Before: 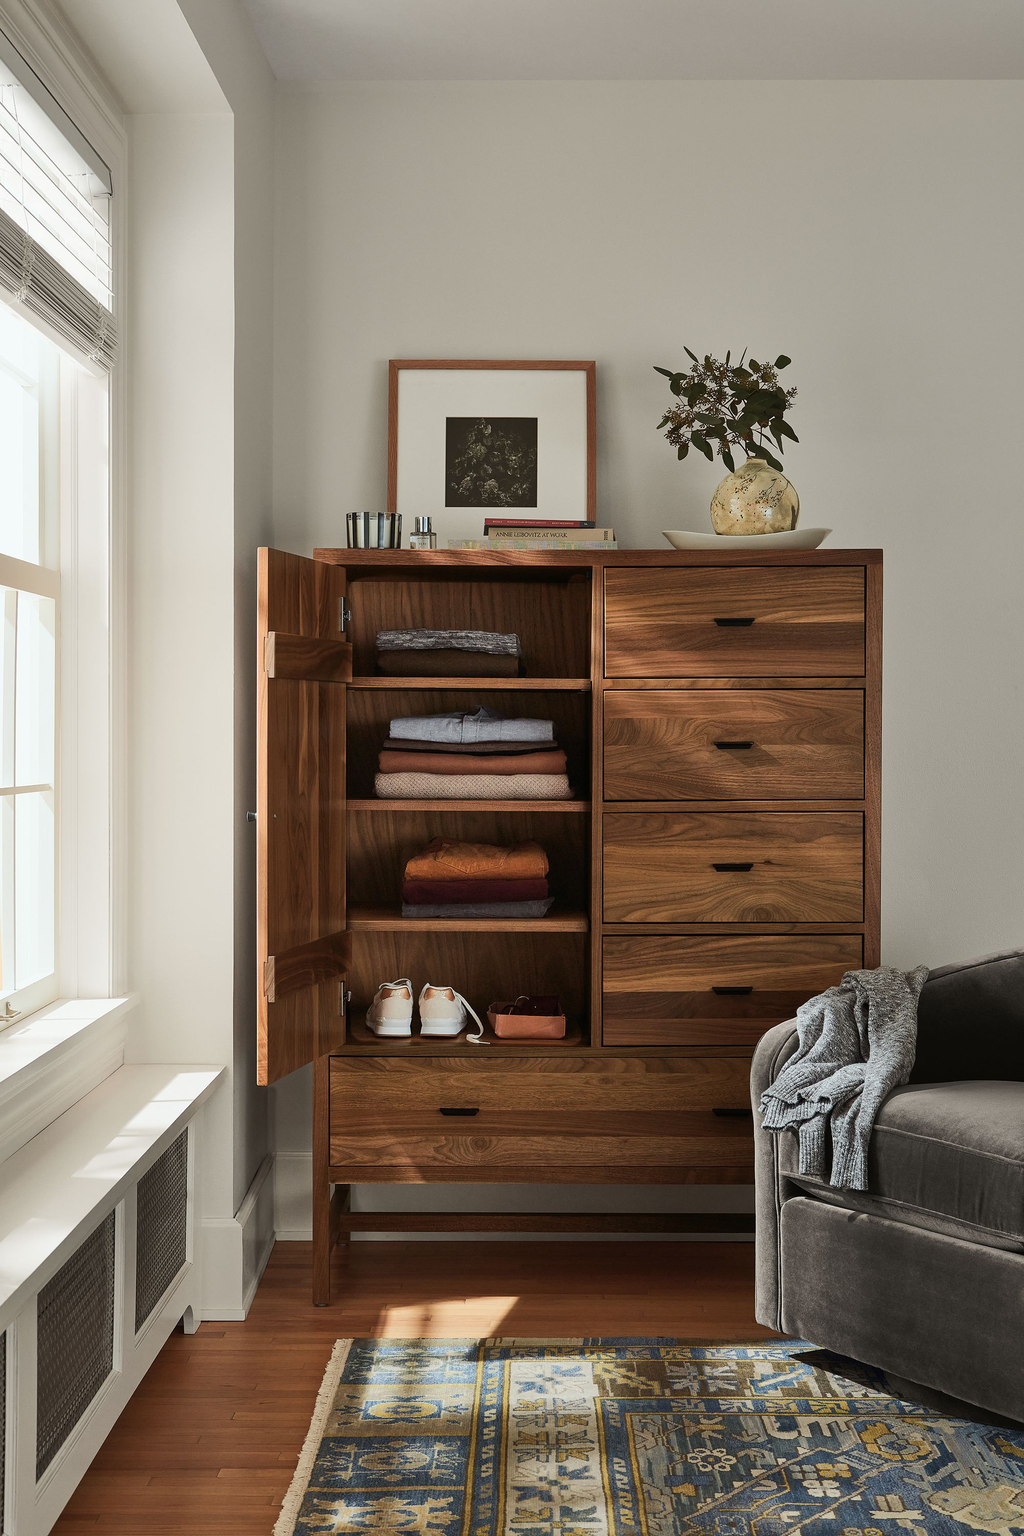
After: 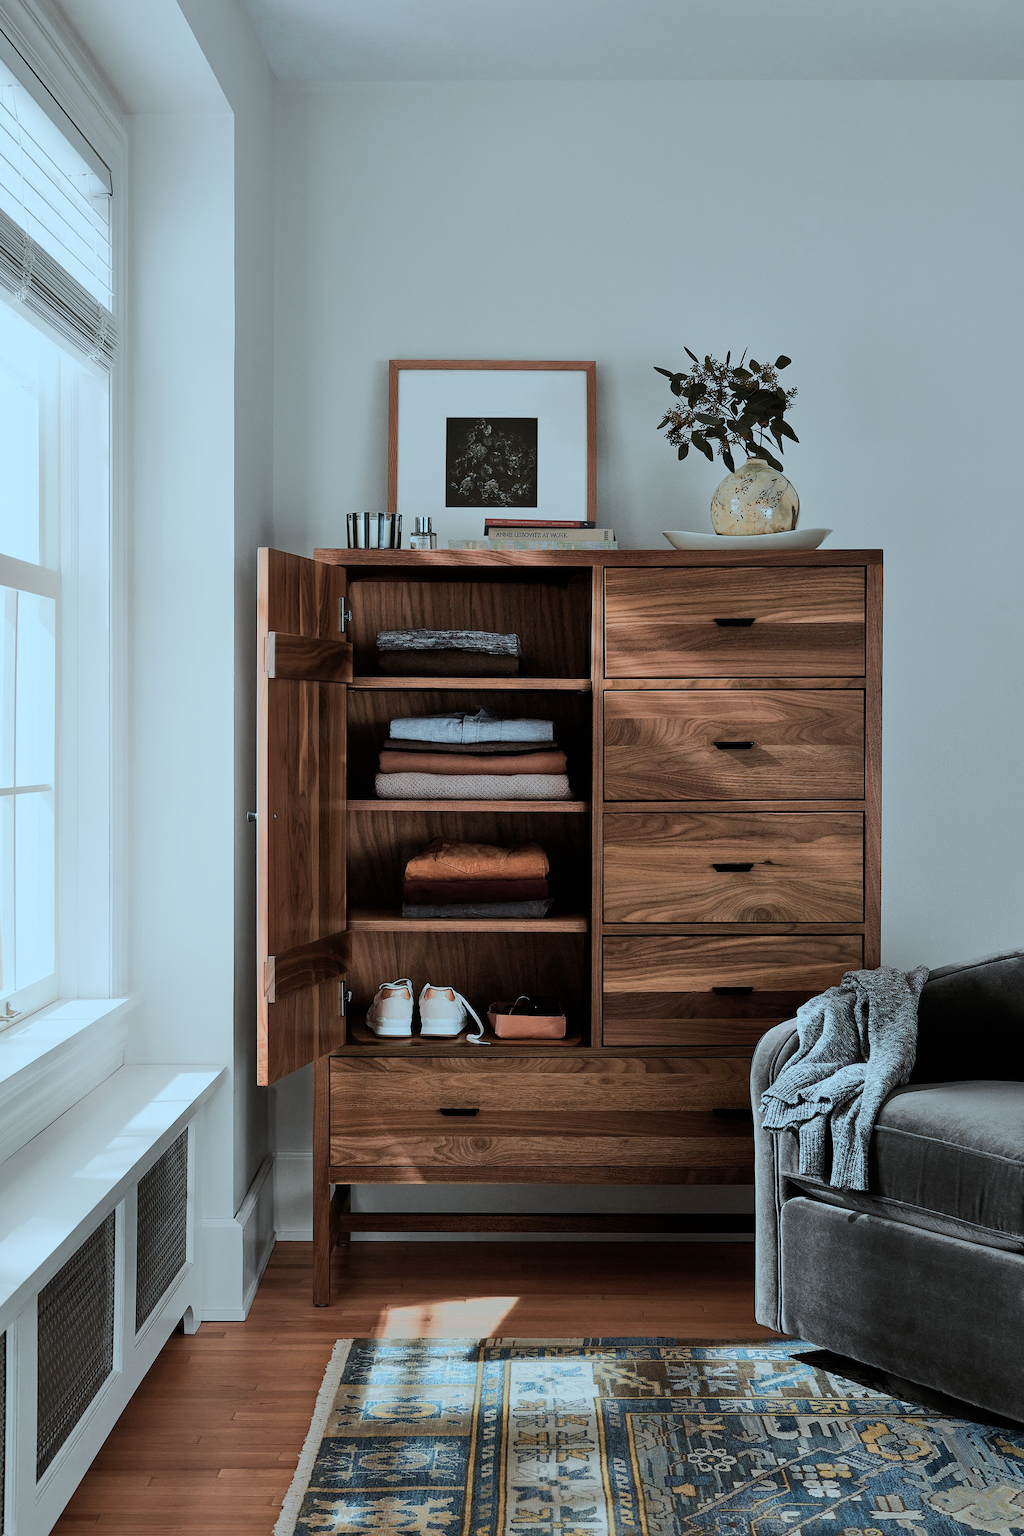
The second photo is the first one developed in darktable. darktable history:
color correction: highlights a* -9.55, highlights b* -20.98
filmic rgb: black relative exposure -7.2 EV, white relative exposure 5.34 EV, threshold 3.04 EV, hardness 3.03, iterations of high-quality reconstruction 0, enable highlight reconstruction true
color zones: curves: ch0 [(0.018, 0.548) (0.197, 0.654) (0.425, 0.447) (0.605, 0.658) (0.732, 0.579)]; ch1 [(0.105, 0.531) (0.224, 0.531) (0.386, 0.39) (0.618, 0.456) (0.732, 0.456) (0.956, 0.421)]; ch2 [(0.039, 0.583) (0.215, 0.465) (0.399, 0.544) (0.465, 0.548) (0.614, 0.447) (0.724, 0.43) (0.882, 0.623) (0.956, 0.632)]
